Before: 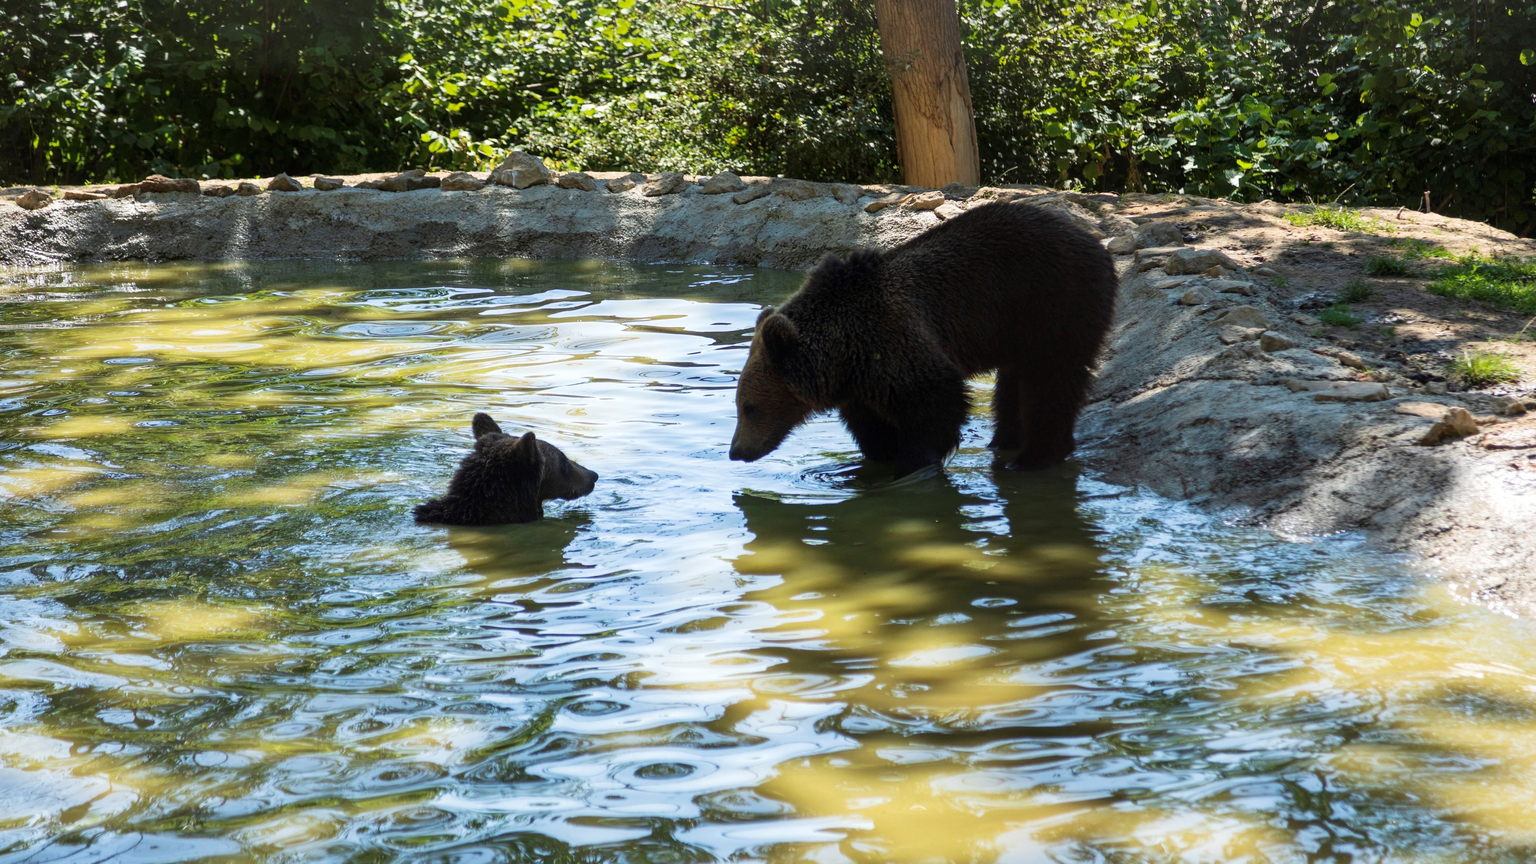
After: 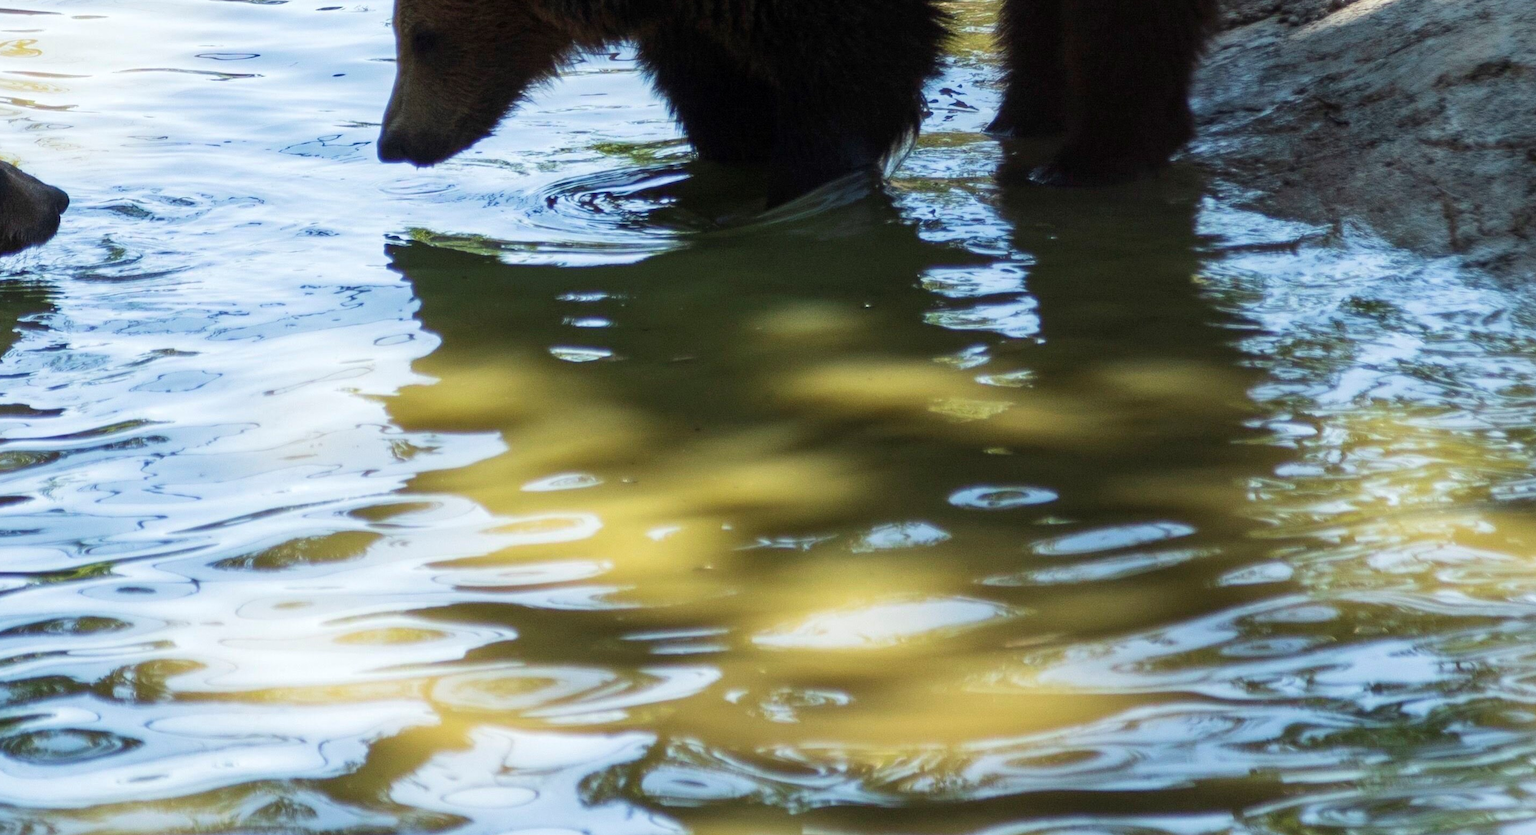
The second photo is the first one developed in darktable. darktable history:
crop: left 37.06%, top 45.359%, right 20.532%, bottom 13.645%
